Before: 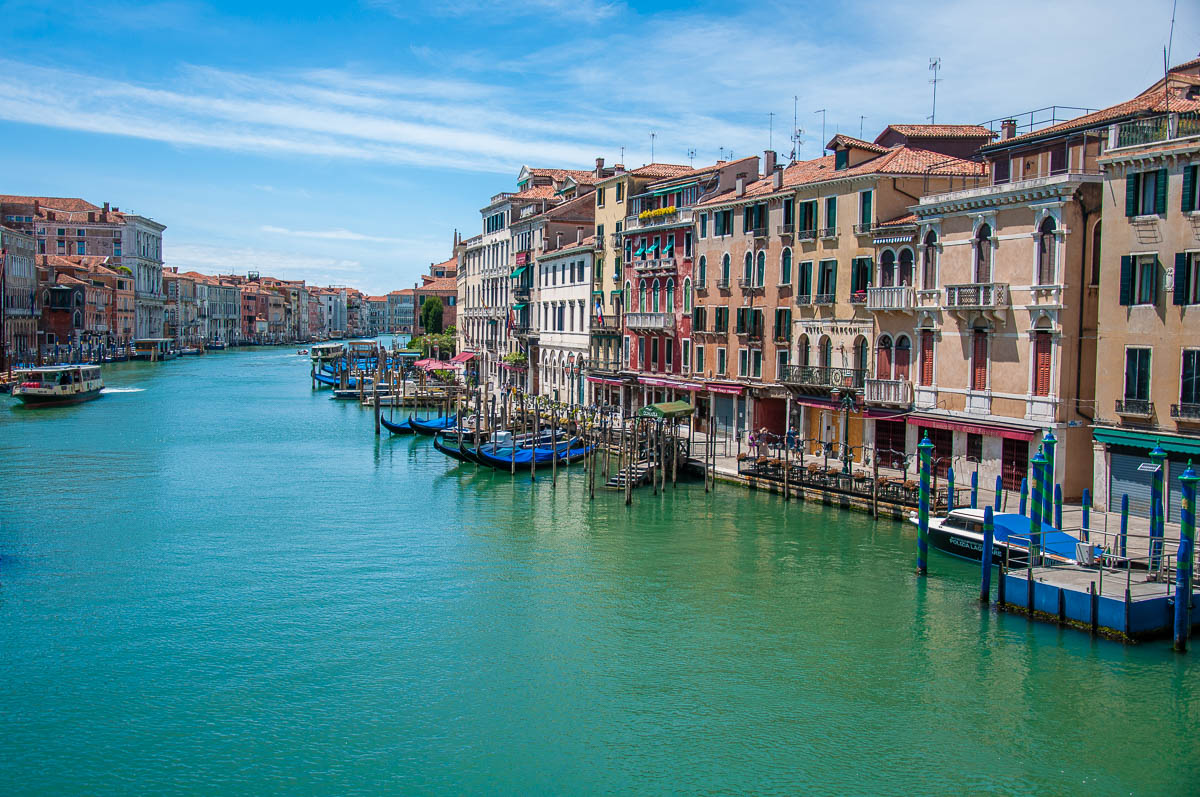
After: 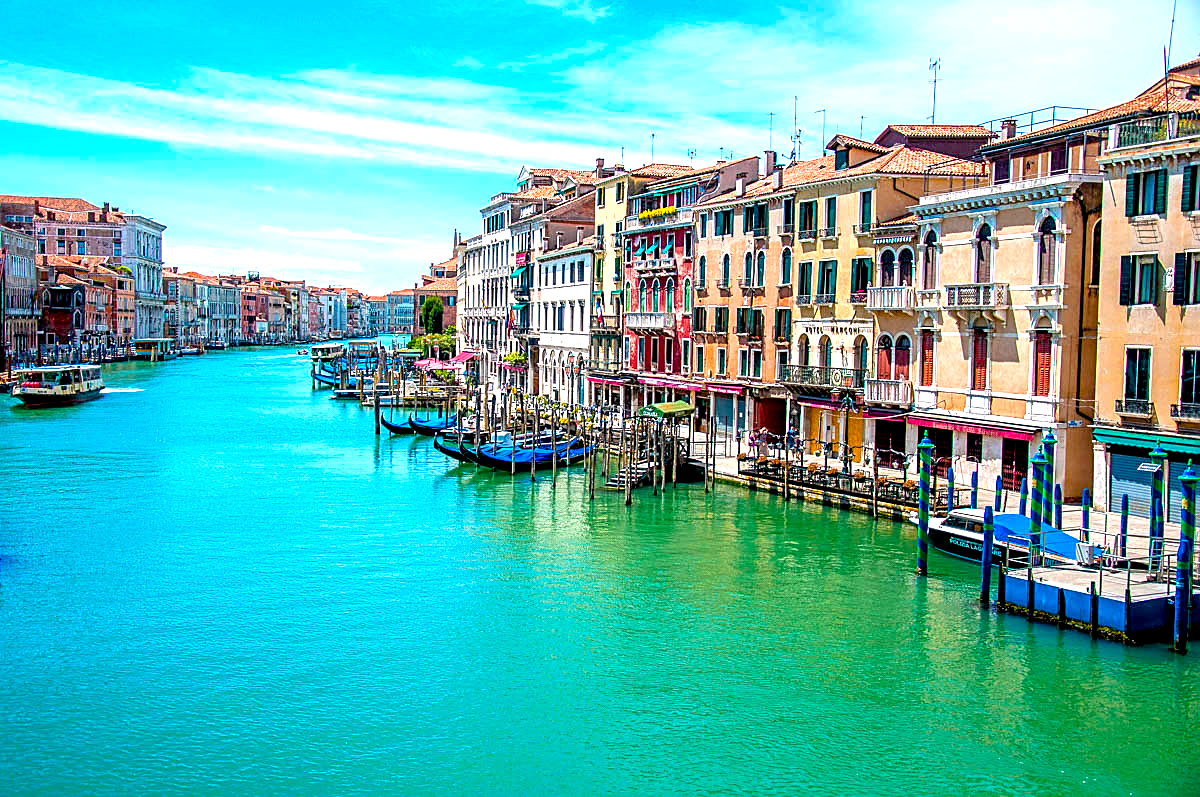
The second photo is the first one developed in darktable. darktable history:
sharpen: on, module defaults
exposure: black level correction 0.011, exposure 1.088 EV, compensate exposure bias true, compensate highlight preservation false
color balance rgb: linear chroma grading › global chroma 10%, perceptual saturation grading › global saturation 30%, global vibrance 10%
